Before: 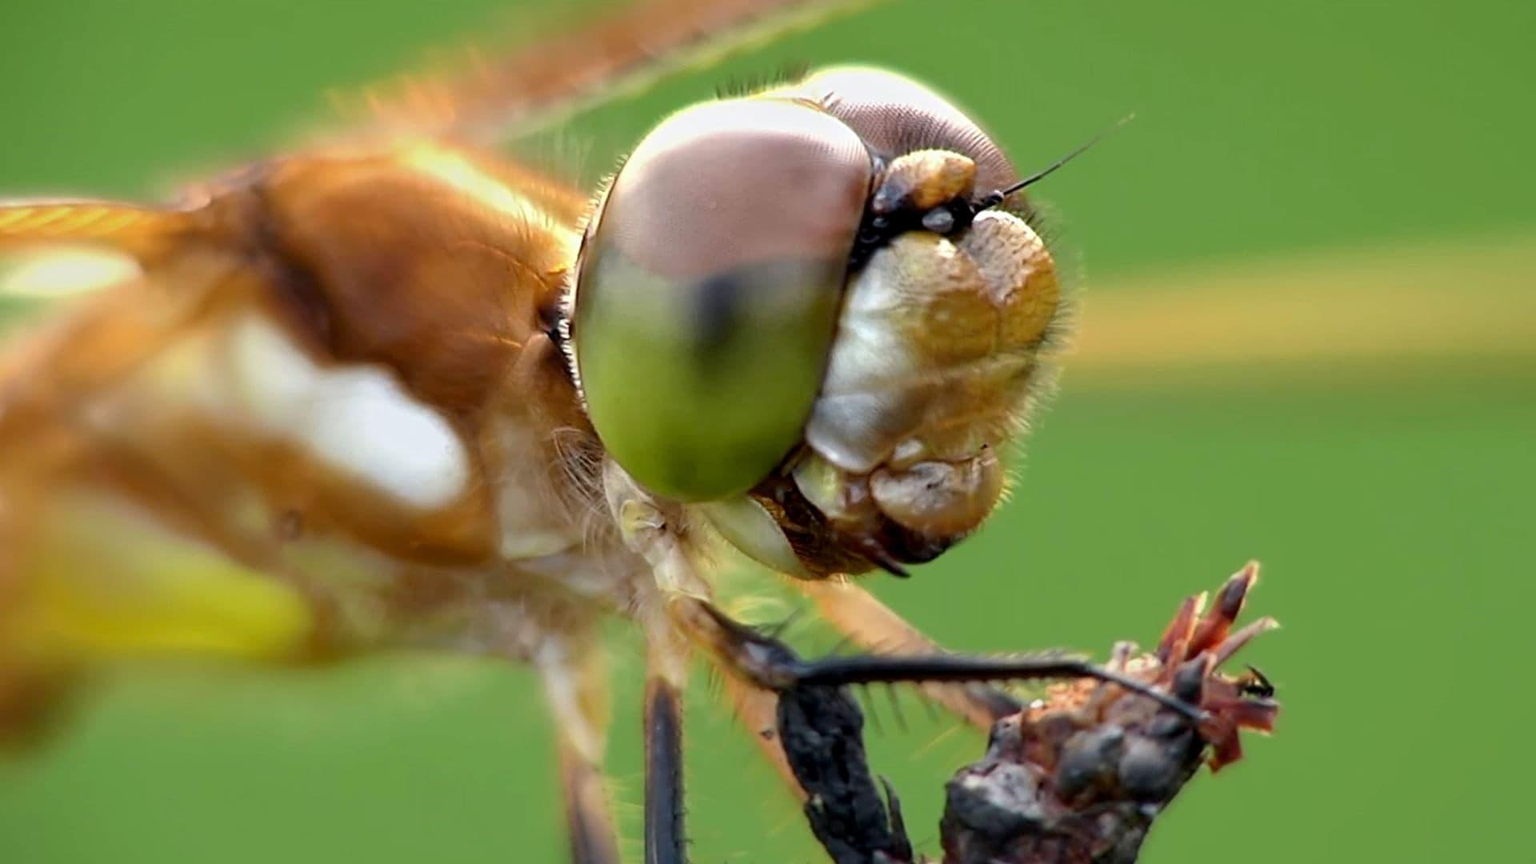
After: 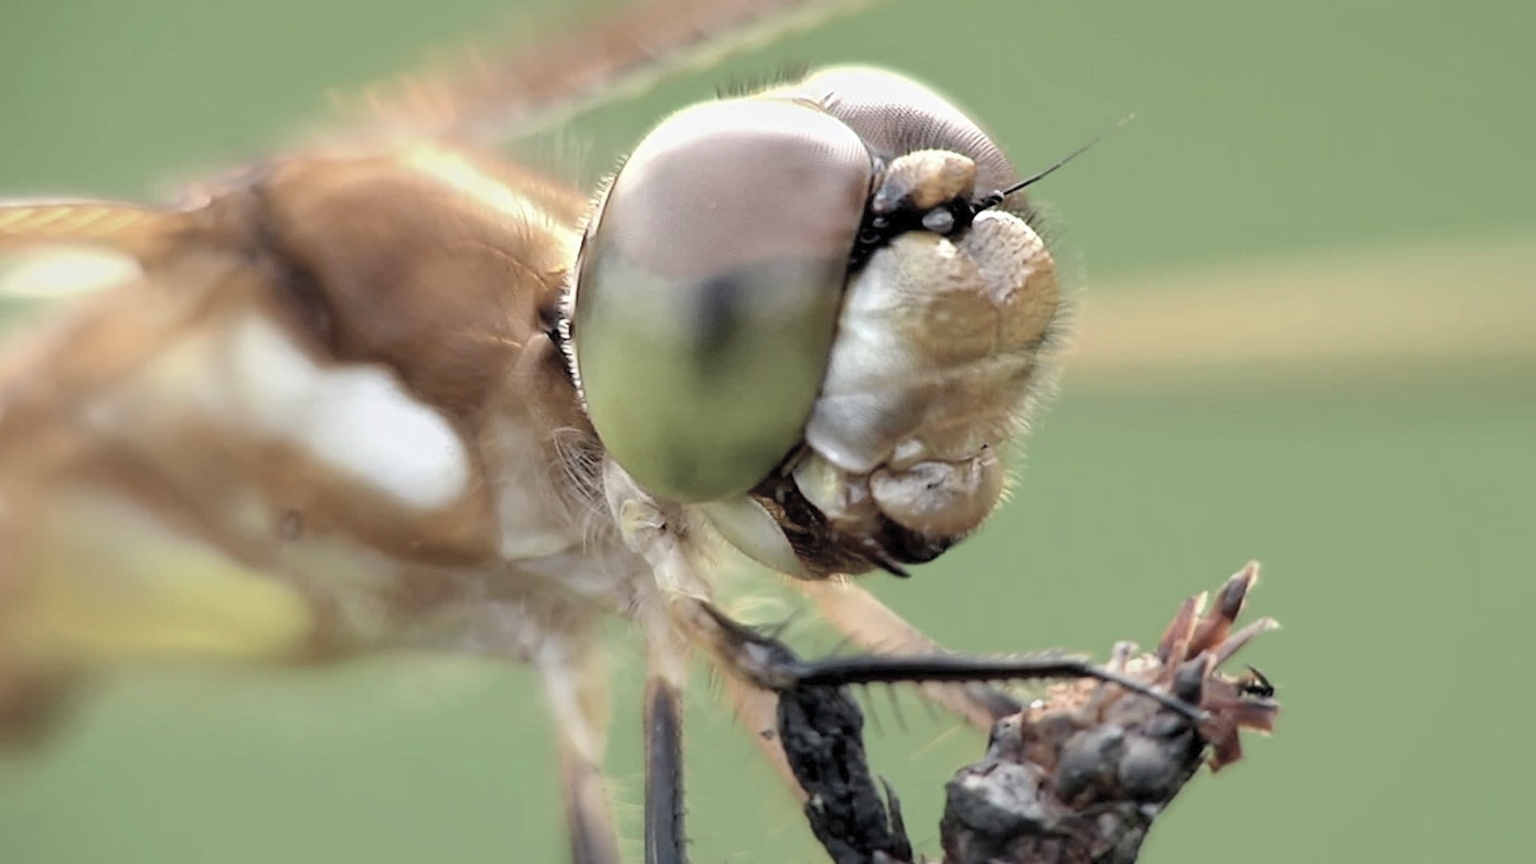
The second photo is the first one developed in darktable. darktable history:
color correction: saturation 0.5
contrast brightness saturation: brightness 0.15
